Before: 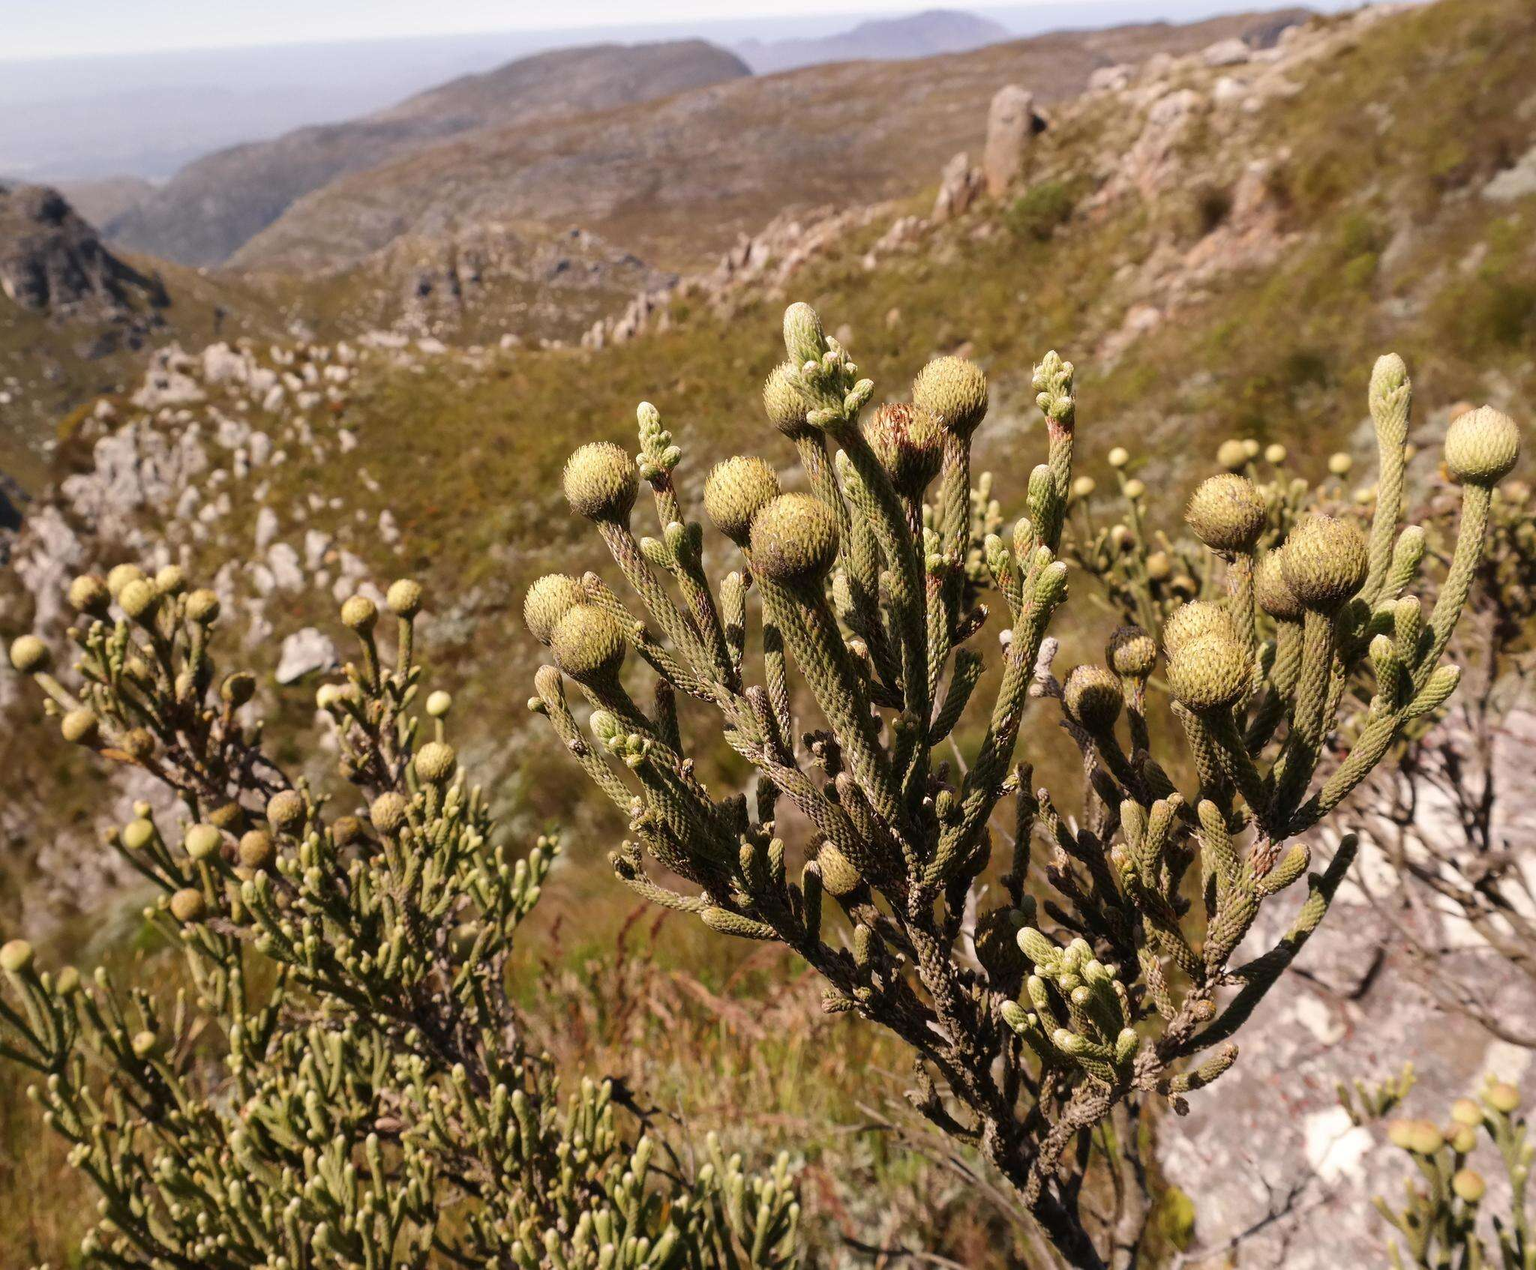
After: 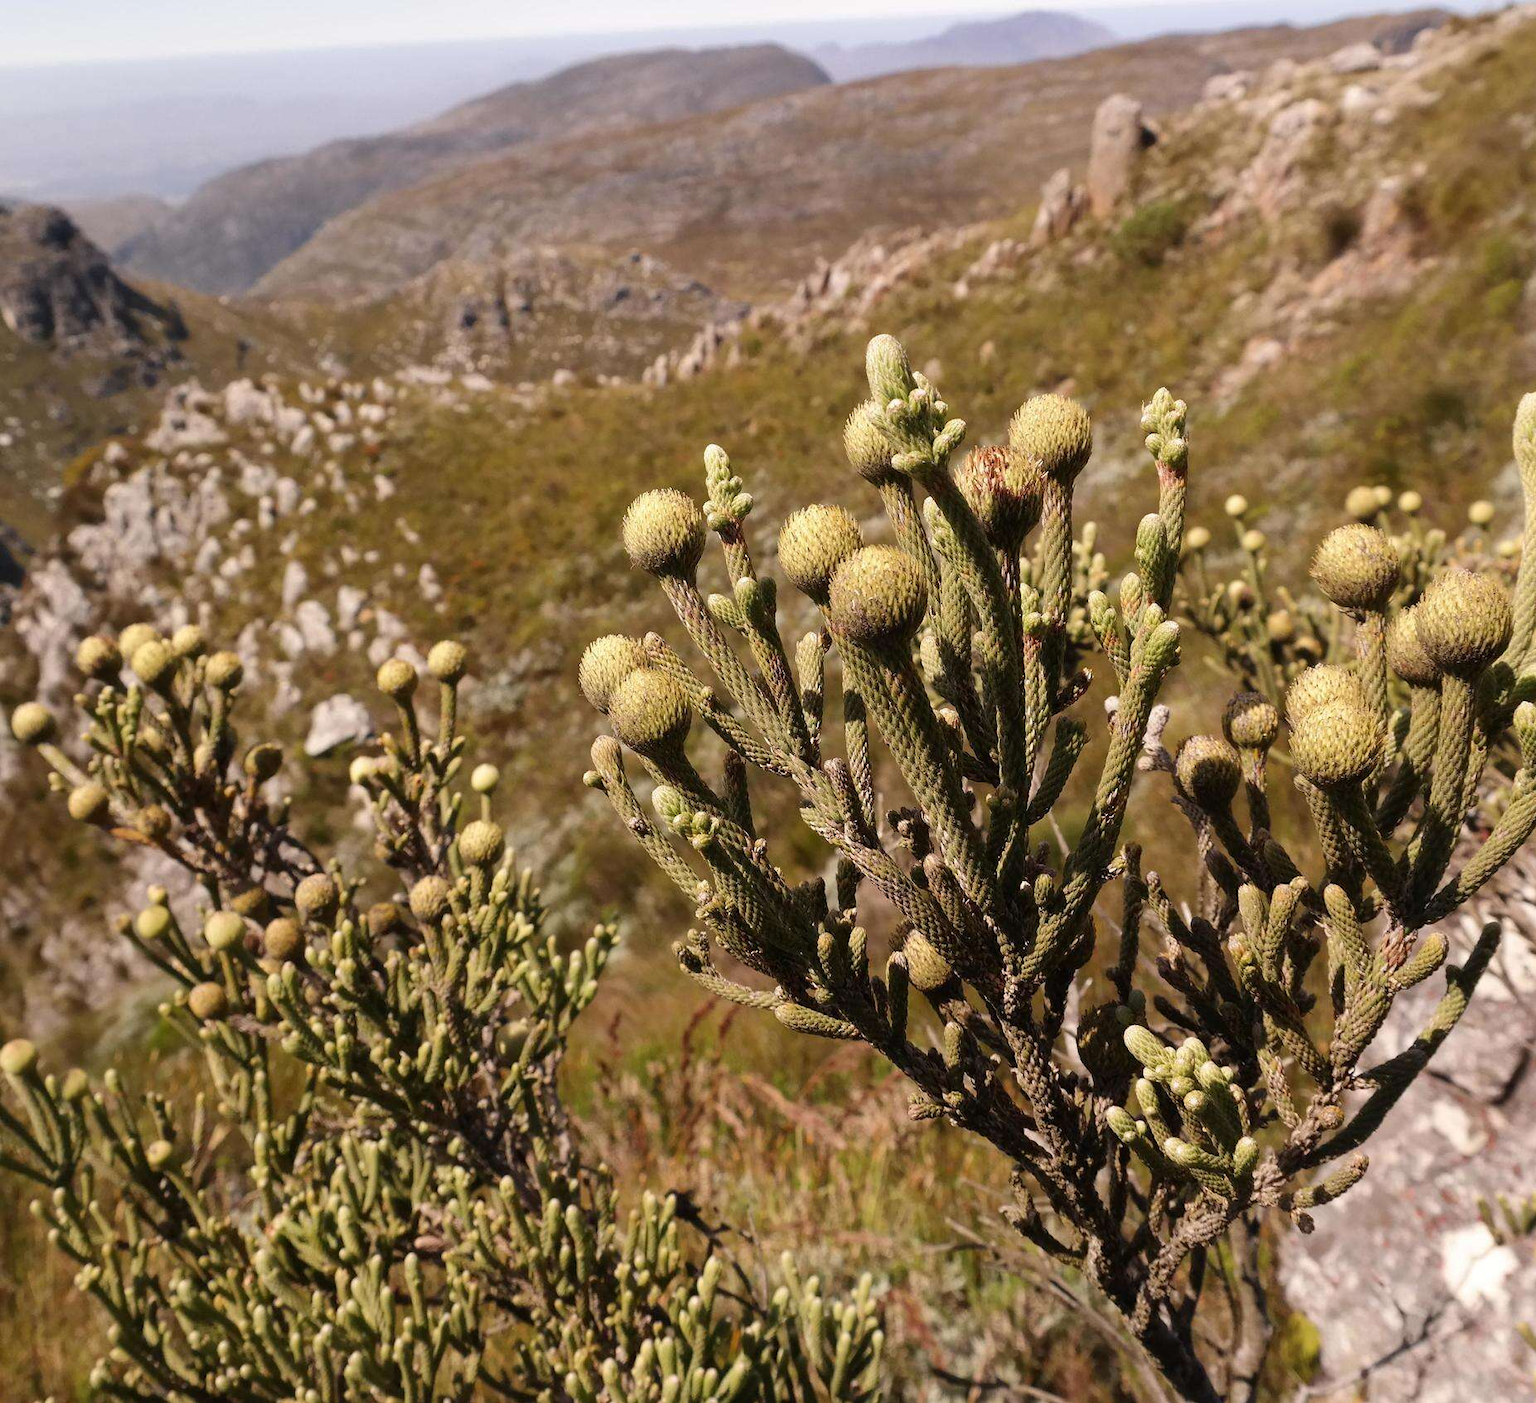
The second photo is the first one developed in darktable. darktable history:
exposure: compensate highlight preservation false
crop: right 9.509%, bottom 0.031%
